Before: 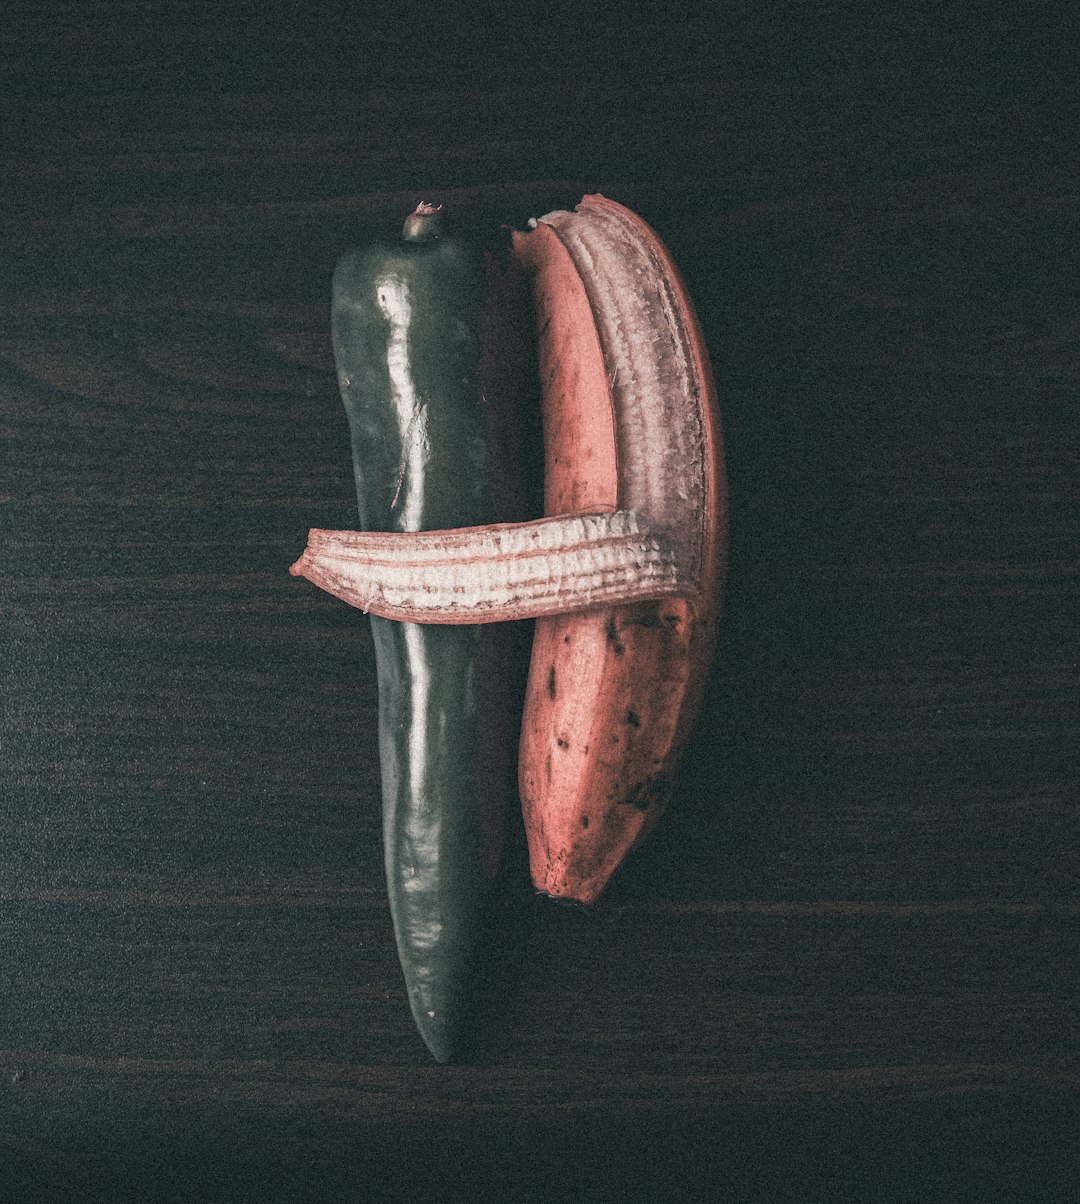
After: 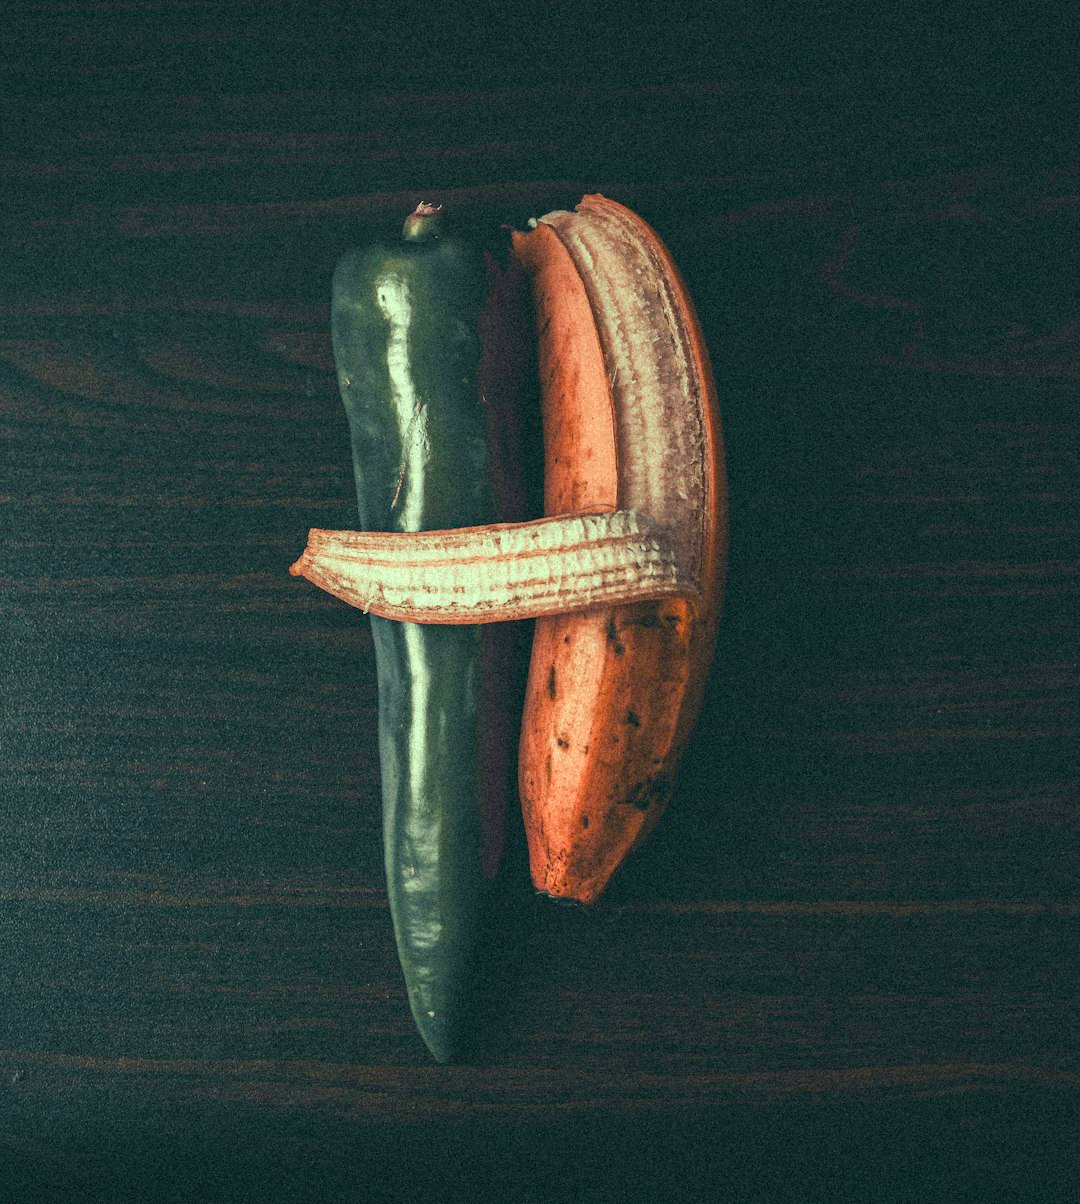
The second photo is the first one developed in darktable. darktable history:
color balance rgb: highlights gain › luminance 15.146%, highlights gain › chroma 6.943%, highlights gain › hue 124.48°, perceptual saturation grading › global saturation 35.713%, perceptual saturation grading › shadows 35.483%, global vibrance 30.173%
